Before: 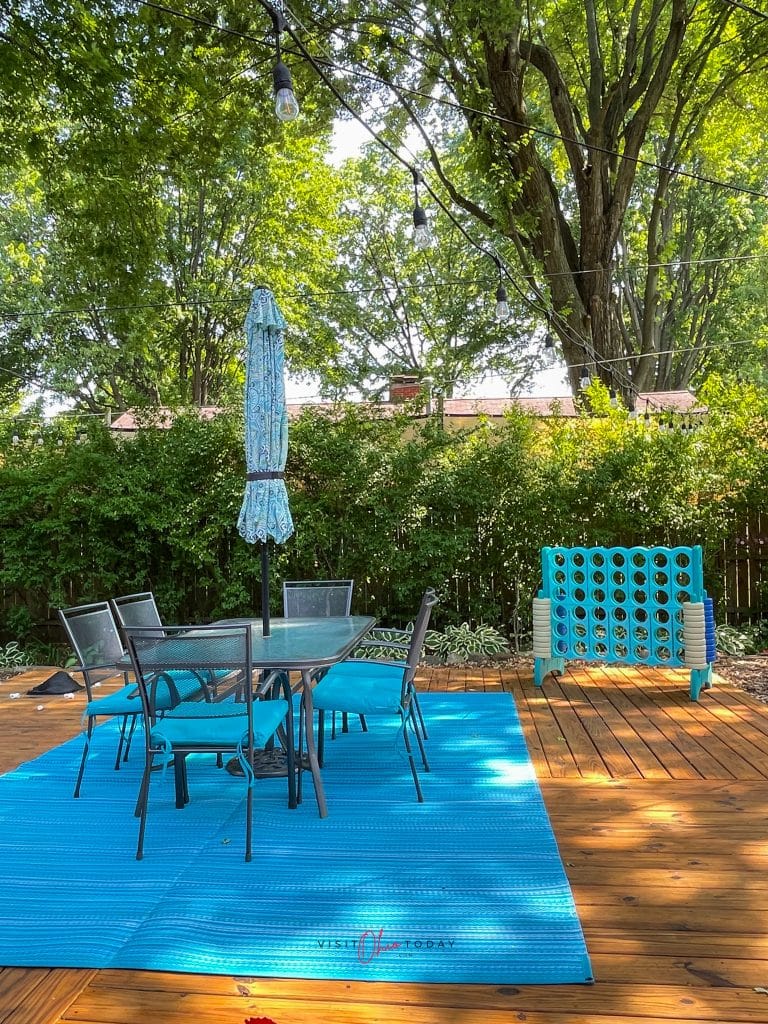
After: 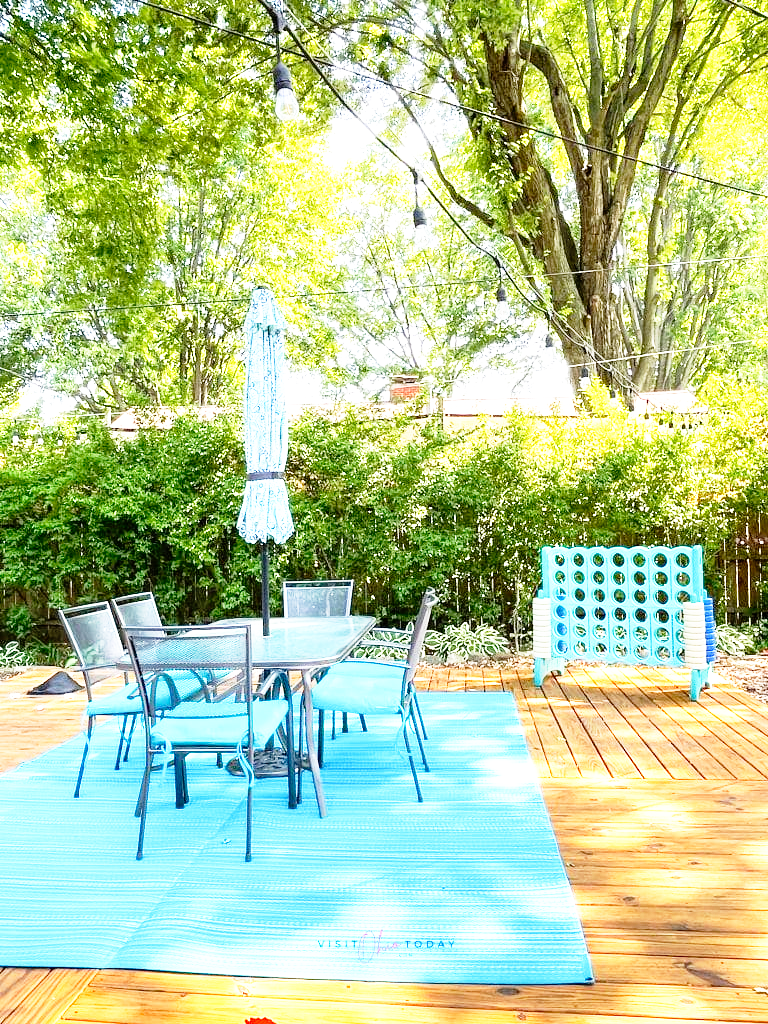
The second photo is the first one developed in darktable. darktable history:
exposure: black level correction 0.001, exposure 1.129 EV, compensate exposure bias true, compensate highlight preservation false
base curve: curves: ch0 [(0, 0) (0.012, 0.01) (0.073, 0.168) (0.31, 0.711) (0.645, 0.957) (1, 1)], preserve colors none
